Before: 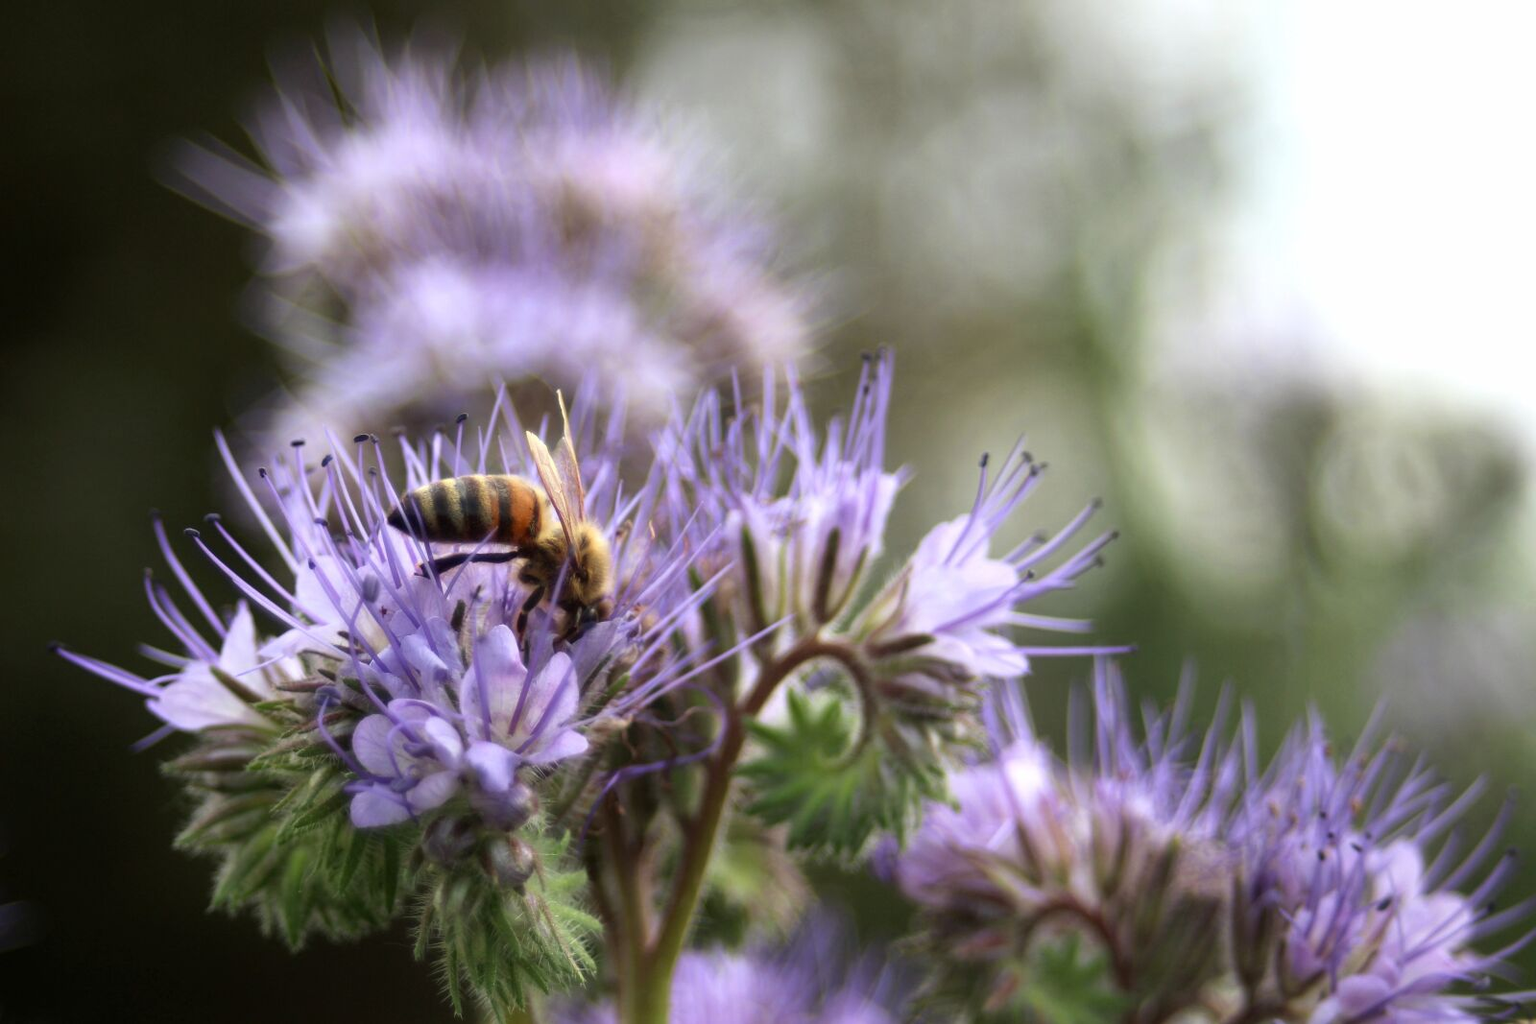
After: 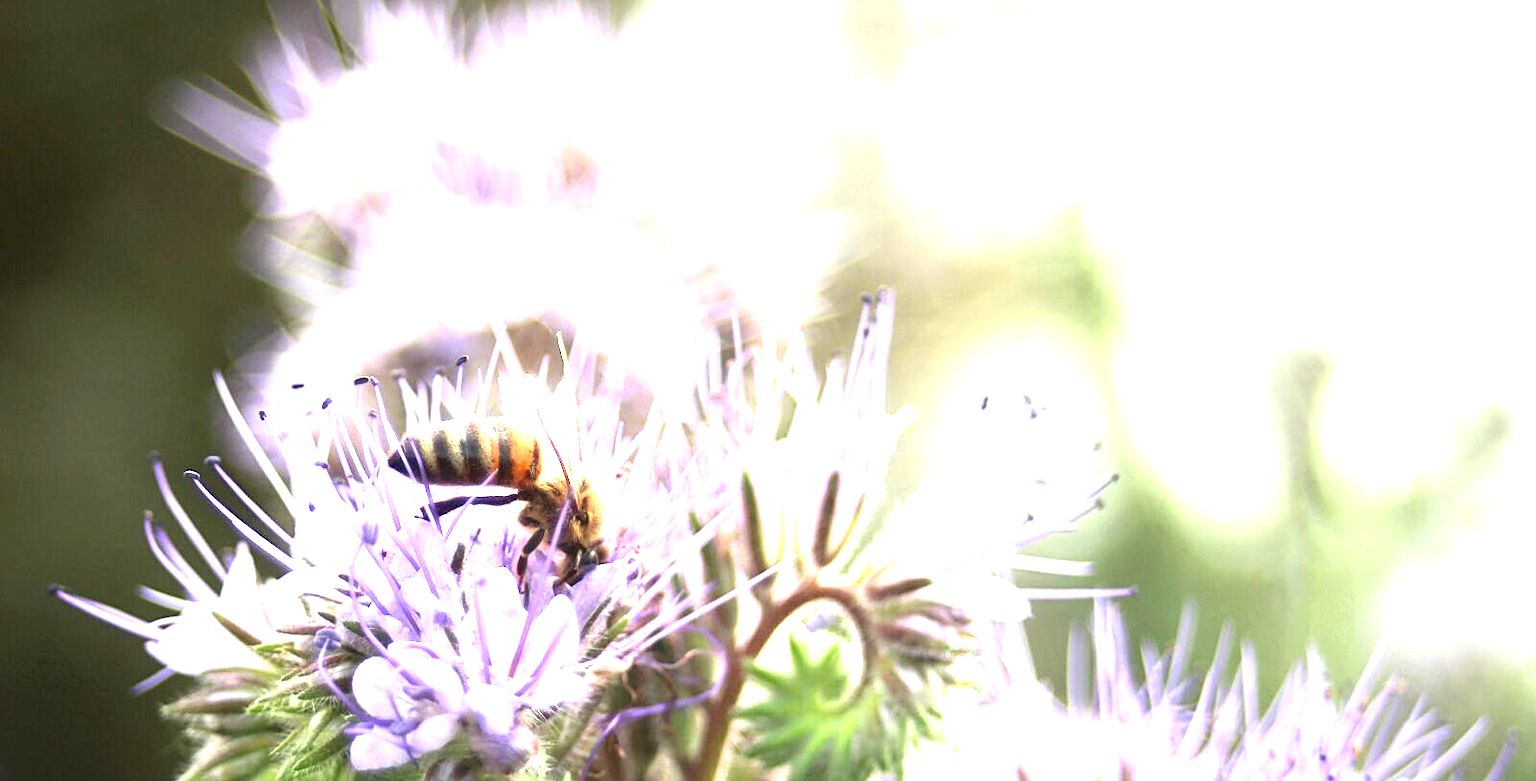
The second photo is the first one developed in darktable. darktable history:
crop: top 5.693%, bottom 17.992%
exposure: black level correction 0, exposure 2.316 EV, compensate exposure bias true, compensate highlight preservation false
sharpen: amount 0.5
